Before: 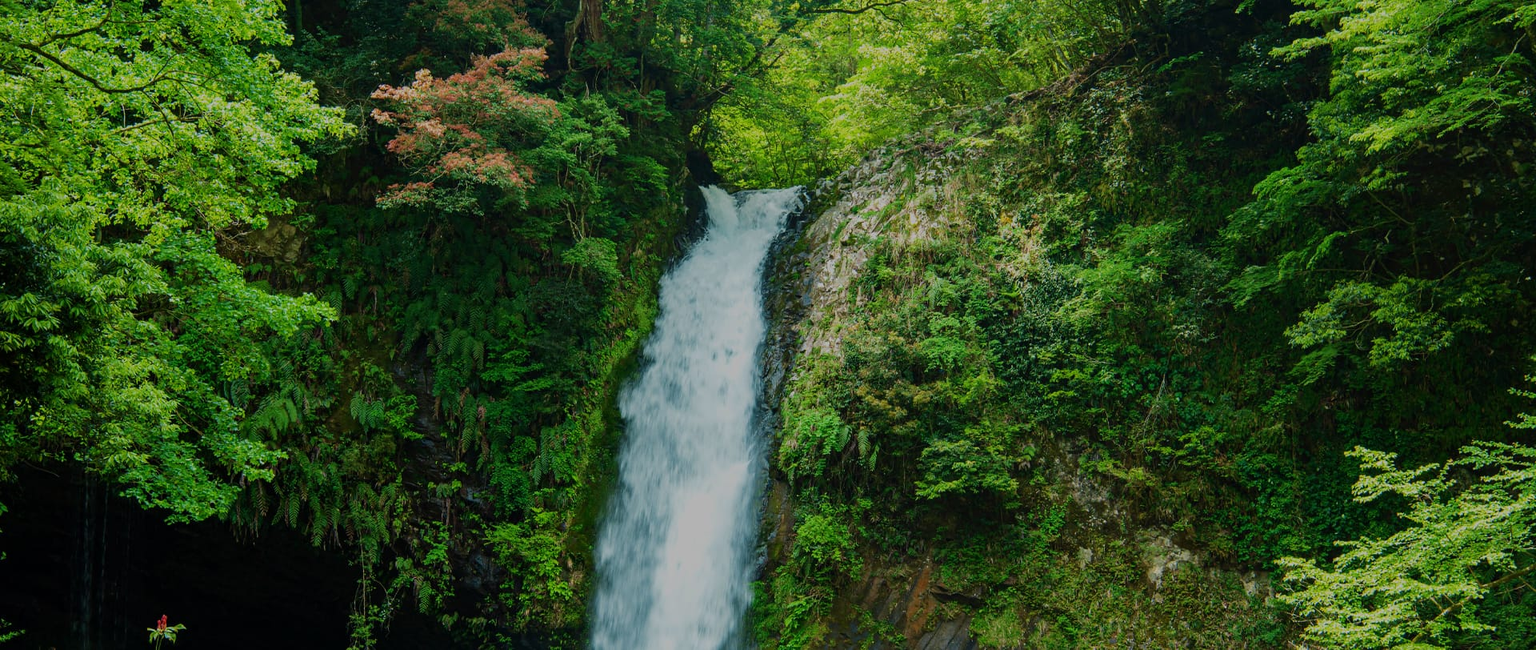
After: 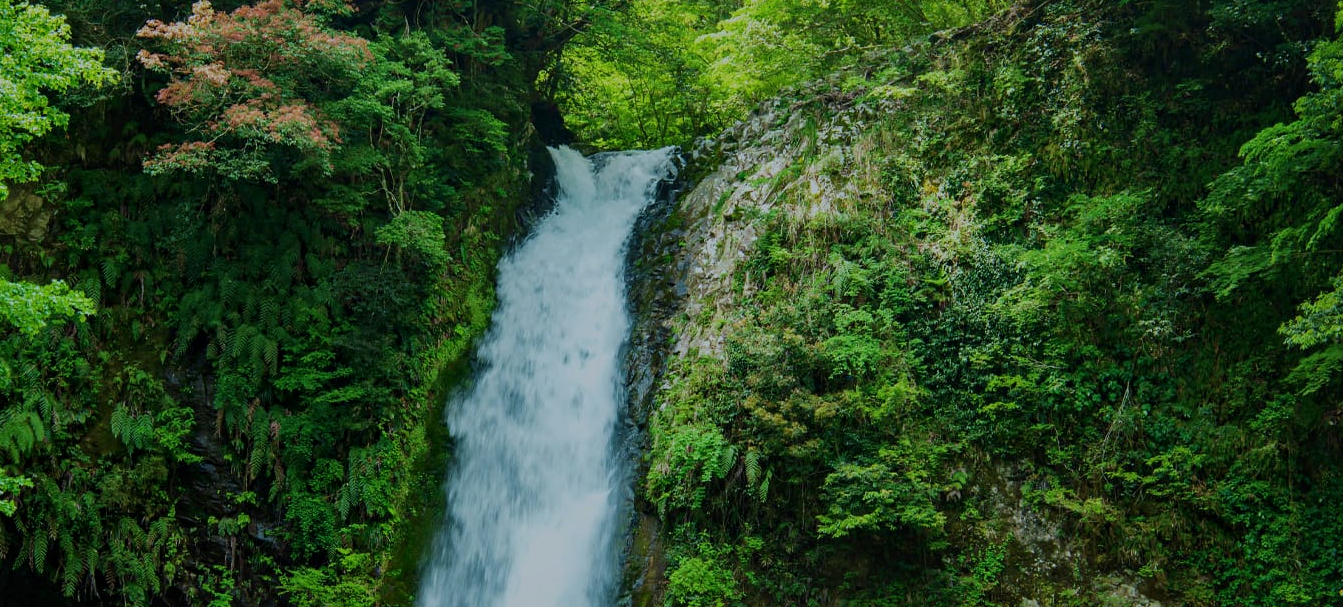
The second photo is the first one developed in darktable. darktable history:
crop and rotate: left 17.046%, top 10.659%, right 12.989%, bottom 14.553%
local contrast: mode bilateral grid, contrast 20, coarseness 50, detail 120%, midtone range 0.2
white balance: red 0.925, blue 1.046
tone equalizer: on, module defaults
